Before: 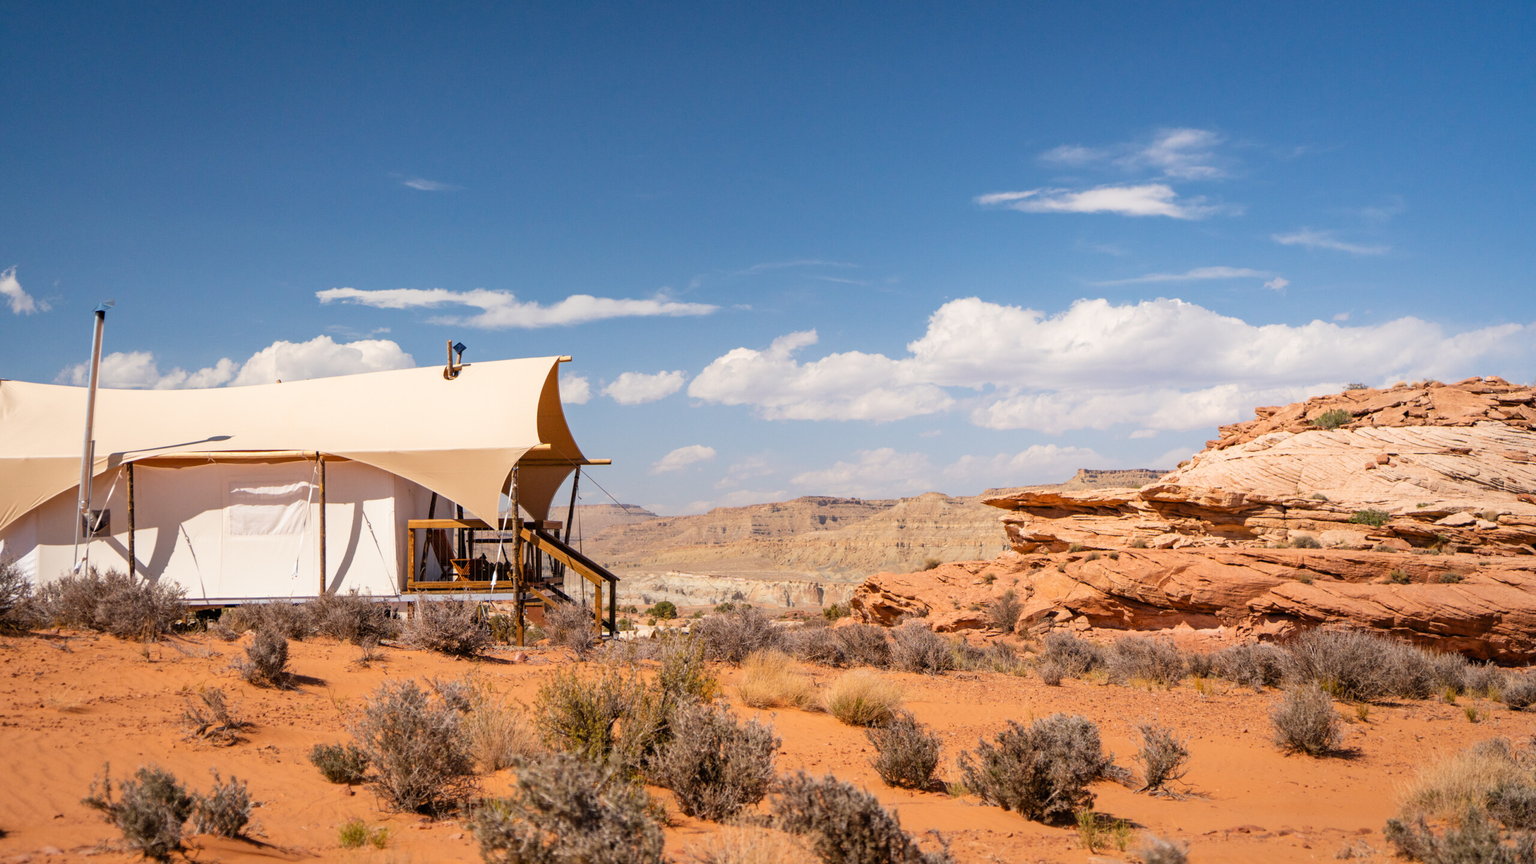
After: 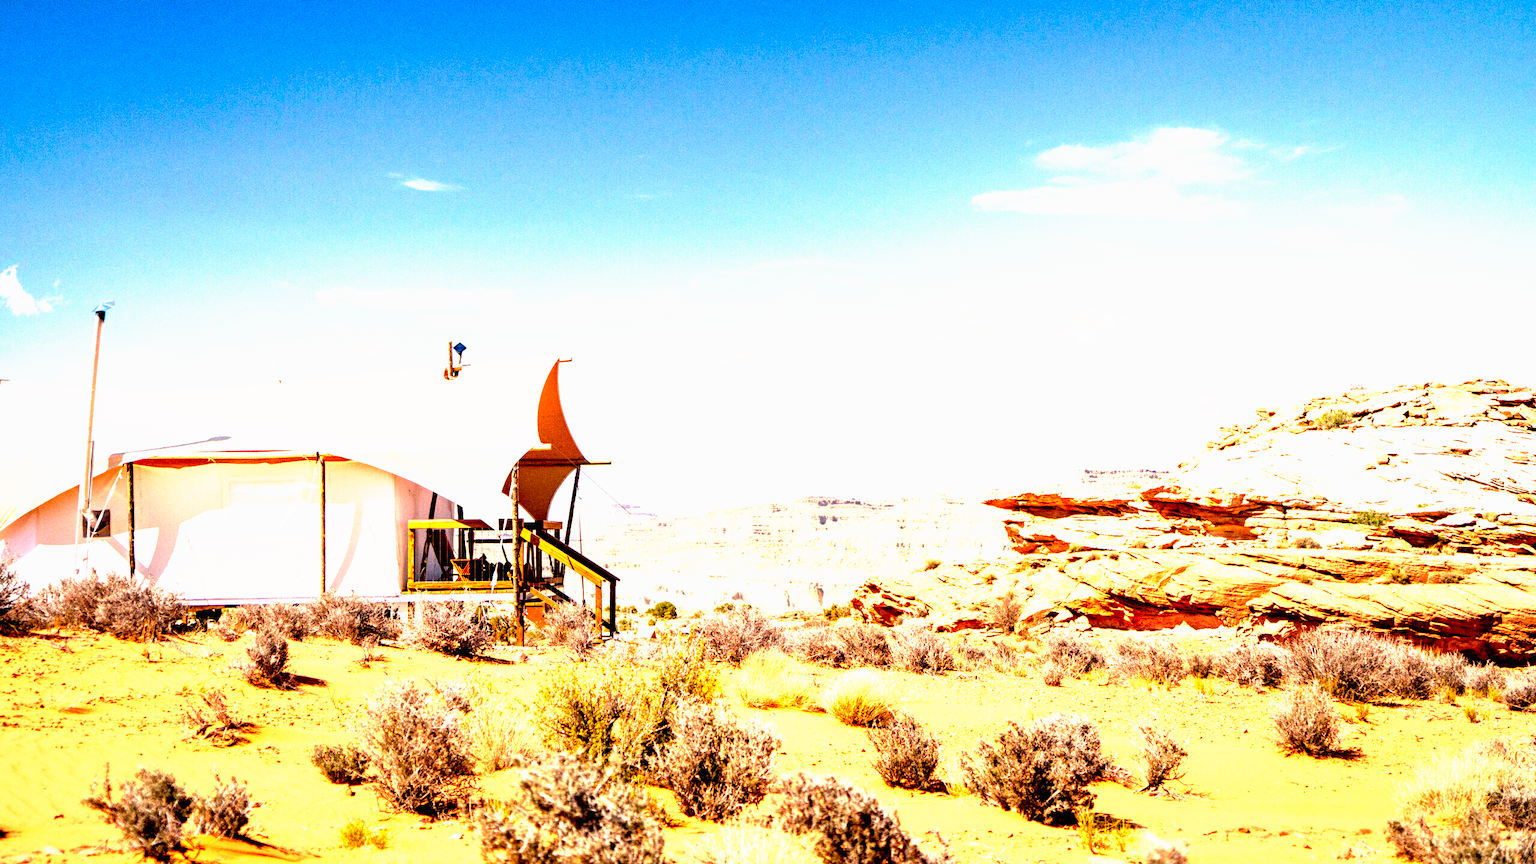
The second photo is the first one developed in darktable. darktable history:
white balance: emerald 1
tone curve: curves: ch0 [(0, 0) (0.003, 0.01) (0.011, 0.011) (0.025, 0.008) (0.044, 0.007) (0.069, 0.006) (0.1, 0.005) (0.136, 0.015) (0.177, 0.094) (0.224, 0.241) (0.277, 0.369) (0.335, 0.5) (0.399, 0.648) (0.468, 0.811) (0.543, 0.975) (0.623, 0.989) (0.709, 0.989) (0.801, 0.99) (0.898, 0.99) (1, 1)], preserve colors none
grain: coarseness 0.09 ISO, strength 40%
tone equalizer: -8 EV -1.84 EV, -7 EV -1.16 EV, -6 EV -1.62 EV, smoothing diameter 25%, edges refinement/feathering 10, preserve details guided filter
